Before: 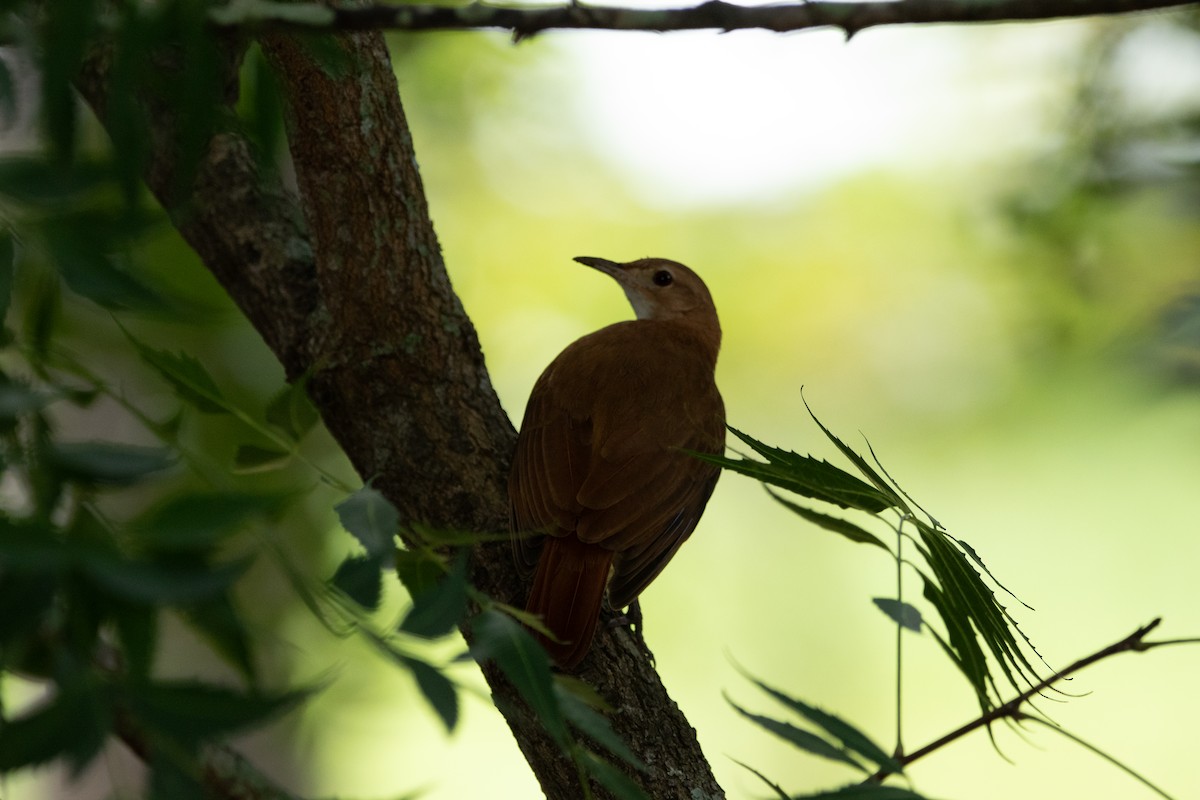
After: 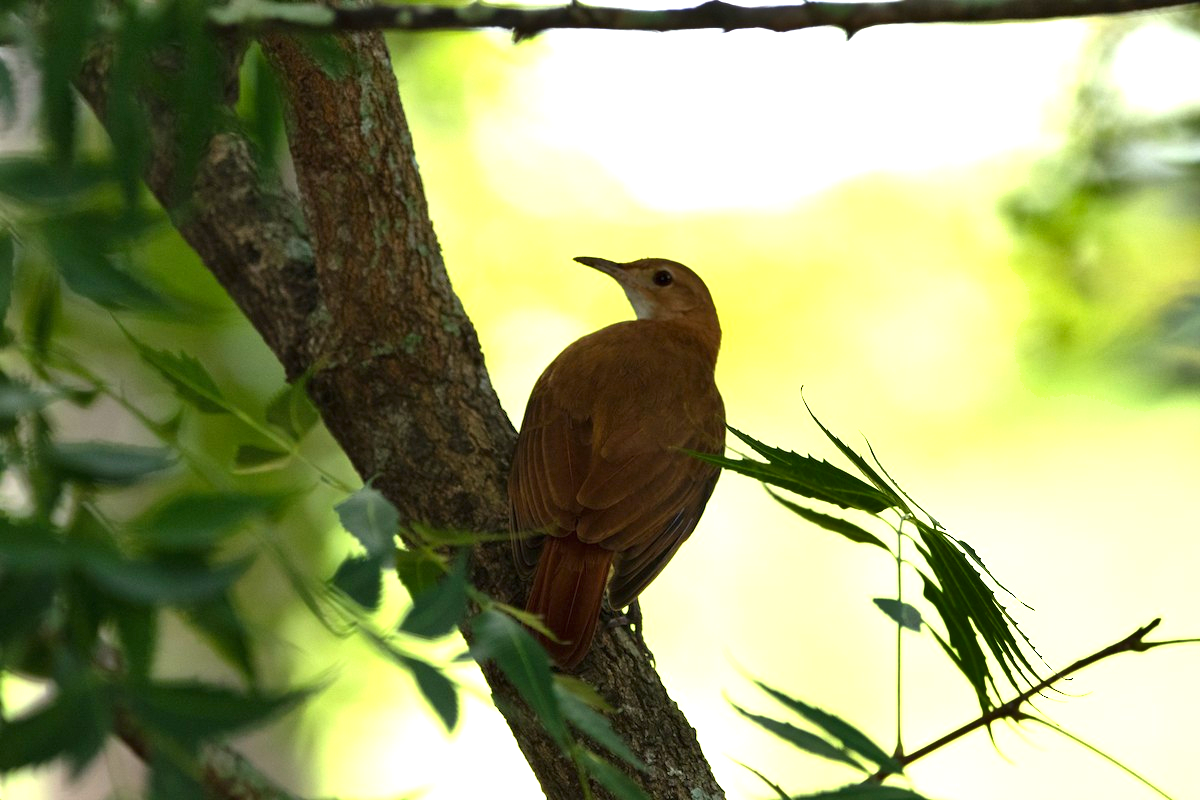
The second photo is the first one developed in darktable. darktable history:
shadows and highlights: shadows 37.27, highlights -28.18, soften with gaussian
color balance rgb: global vibrance 20%
exposure: black level correction 0, exposure 1.379 EV, compensate exposure bias true, compensate highlight preservation false
